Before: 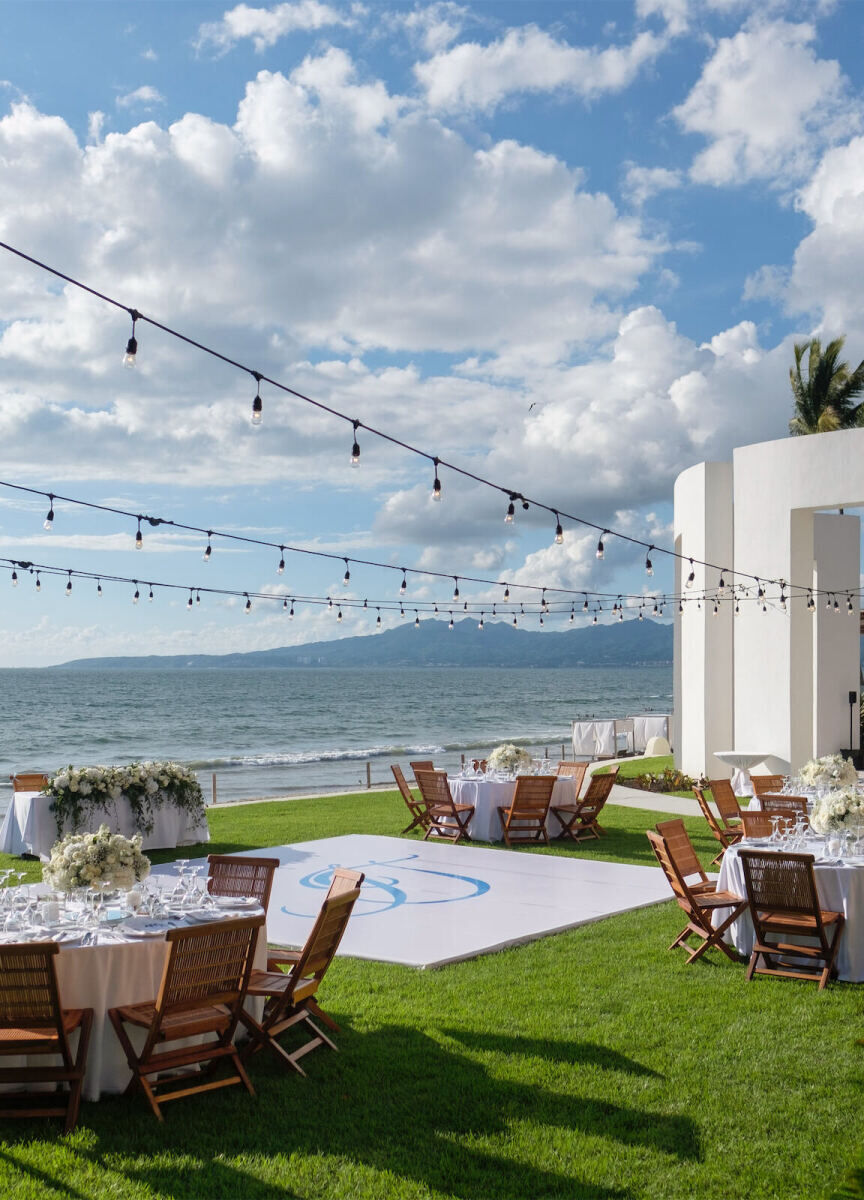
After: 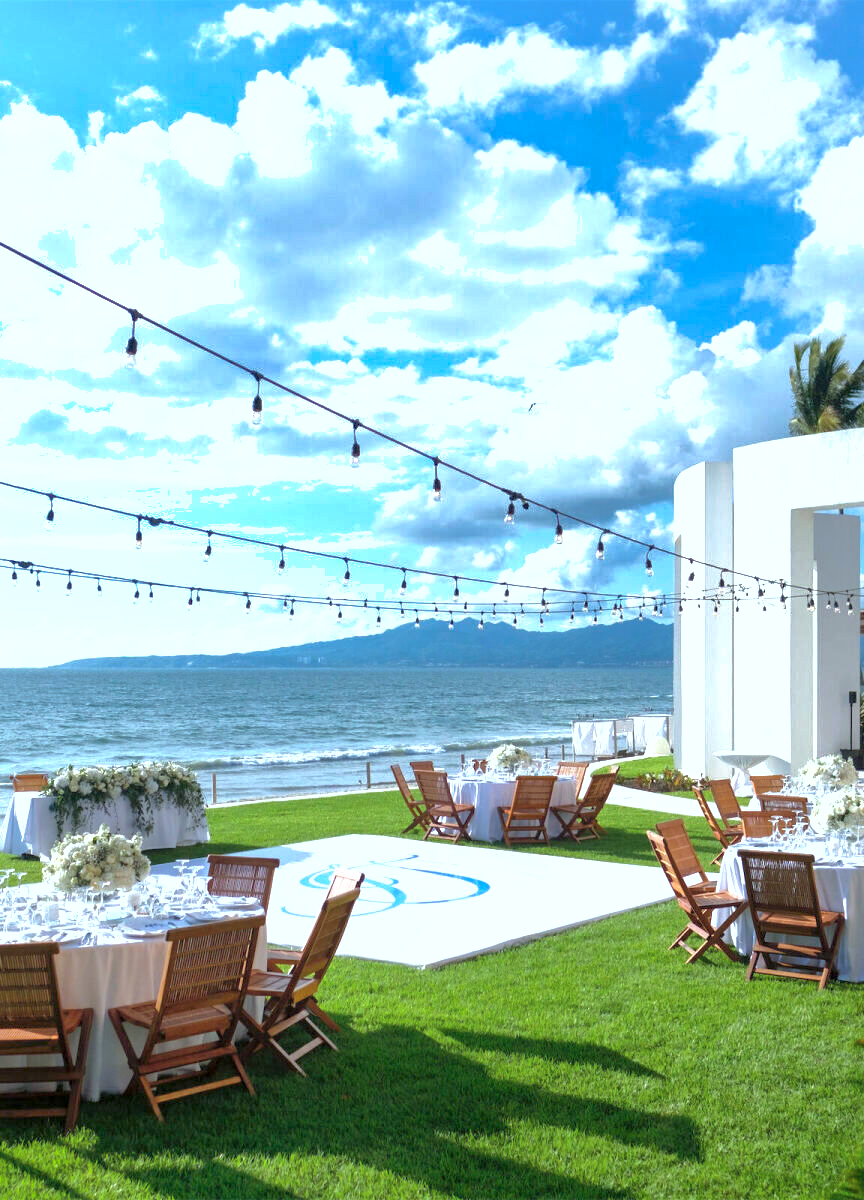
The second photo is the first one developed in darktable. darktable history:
base curve: curves: ch0 [(0, 0) (0.297, 0.298) (1, 1)], preserve colors none
color calibration: illuminant F (fluorescent), F source F9 (Cool White Deluxe 4150 K) – high CRI, x 0.374, y 0.373, temperature 4150.46 K
exposure: black level correction 0.001, exposure 0.954 EV, compensate highlight preservation false
shadows and highlights: on, module defaults
